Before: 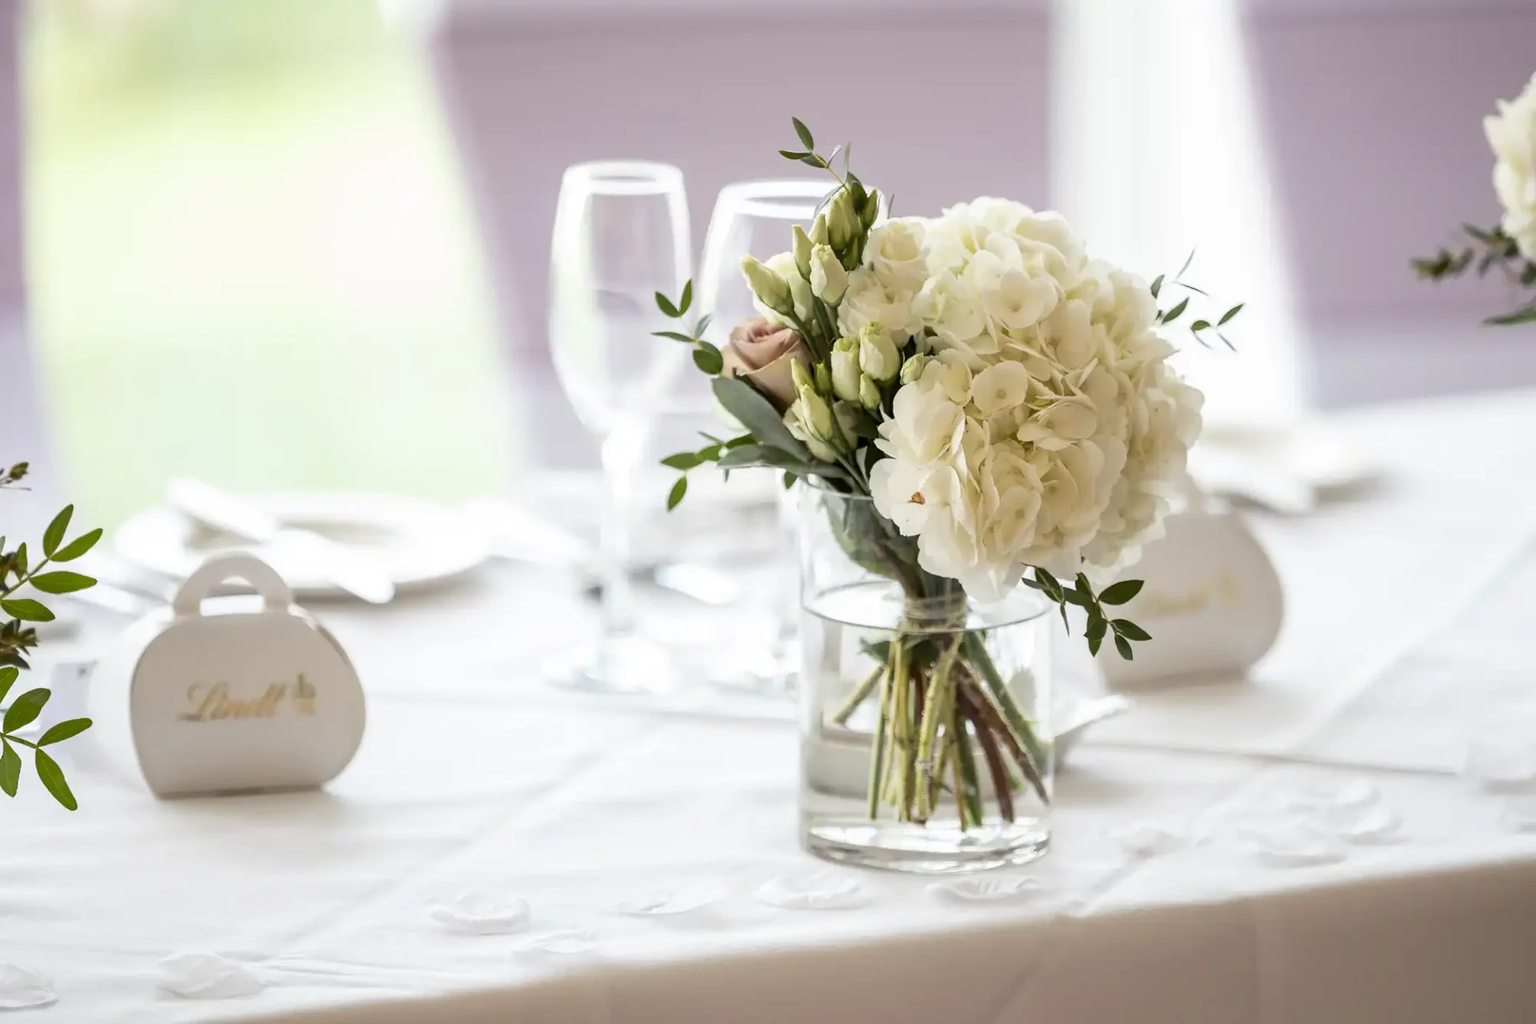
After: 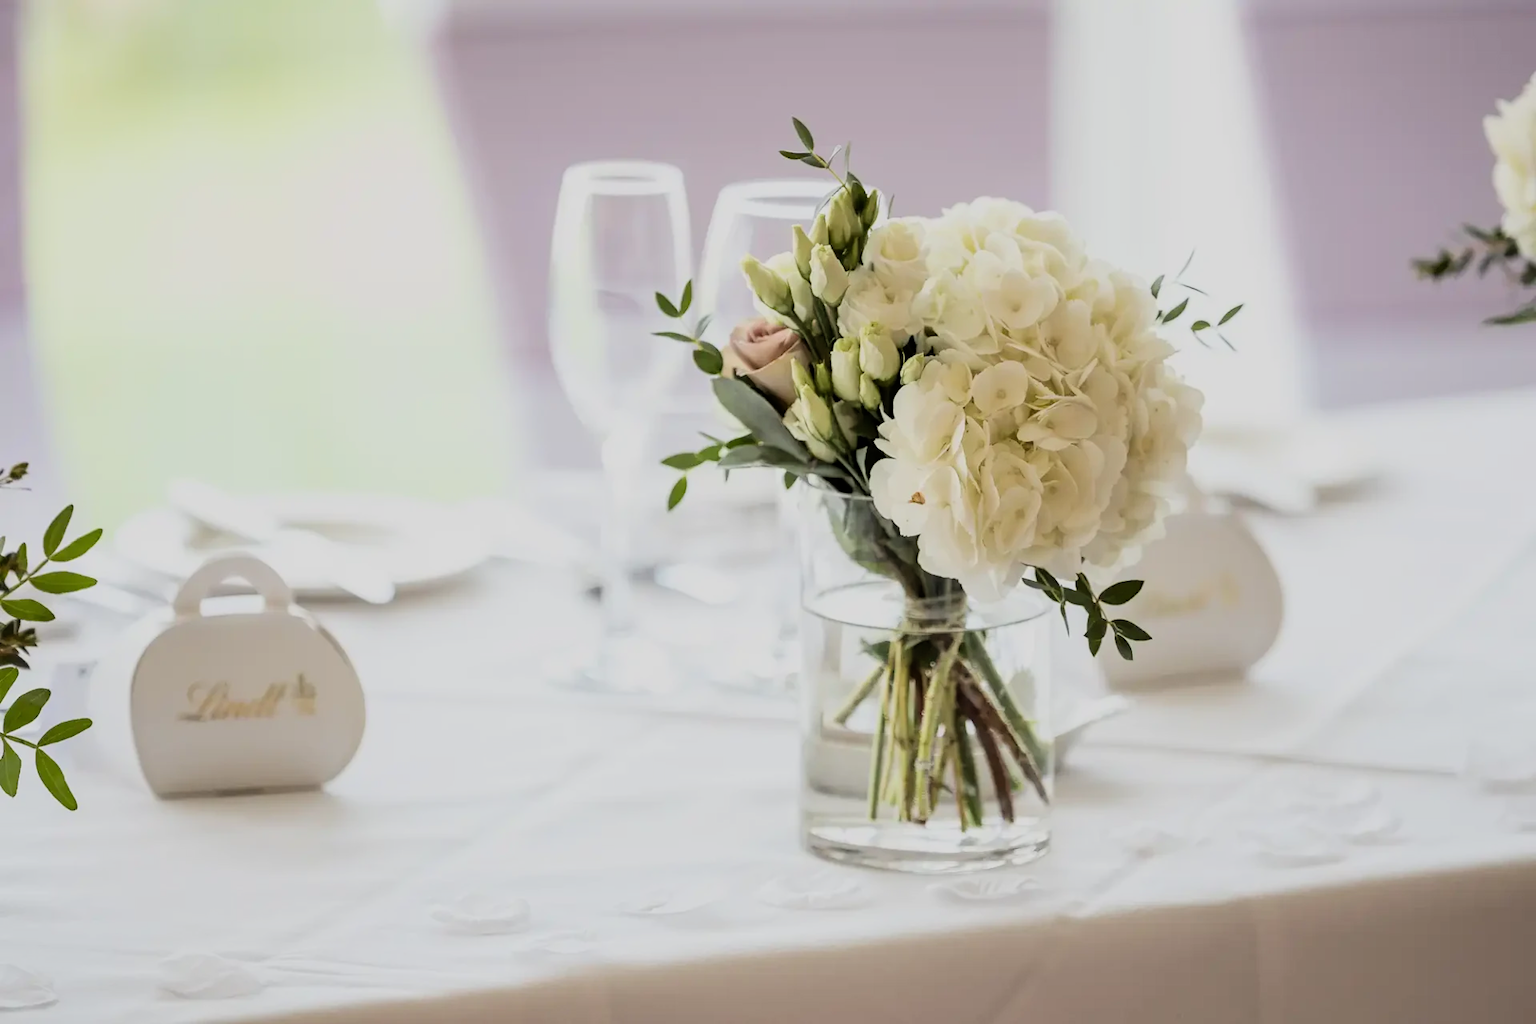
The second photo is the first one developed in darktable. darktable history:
filmic rgb: black relative exposure -7.65 EV, white relative exposure 4.56 EV, threshold 5.94 EV, hardness 3.61, contrast 1.111, color science v6 (2022), enable highlight reconstruction true
